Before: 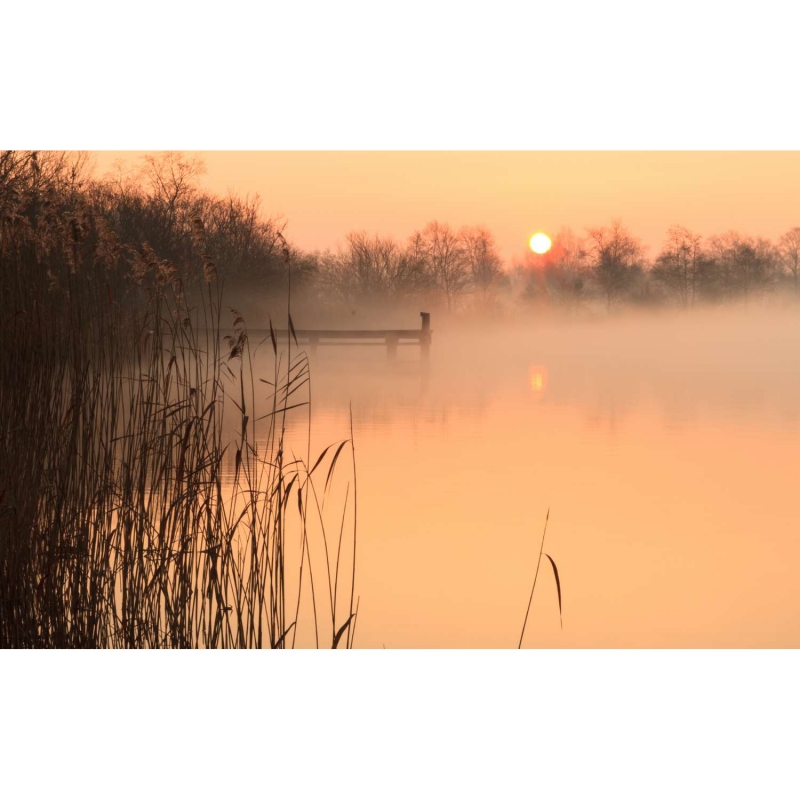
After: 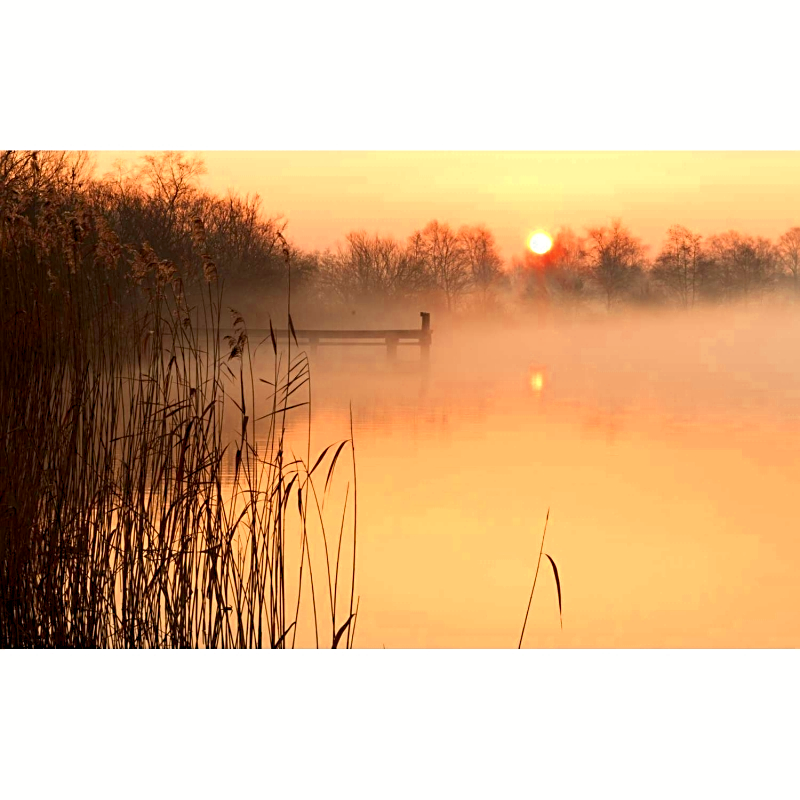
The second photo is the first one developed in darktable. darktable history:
color balance rgb: power › chroma 0.3%, power › hue 22.39°, global offset › luminance -0.506%, perceptual saturation grading › global saturation 0.561%, global vibrance 20%
sharpen: on, module defaults
color zones: curves: ch0 [(0.004, 0.305) (0.261, 0.623) (0.389, 0.399) (0.708, 0.571) (0.947, 0.34)]; ch1 [(0.025, 0.645) (0.229, 0.584) (0.326, 0.551) (0.484, 0.262) (0.757, 0.643)]
color correction: highlights b* -0.059
